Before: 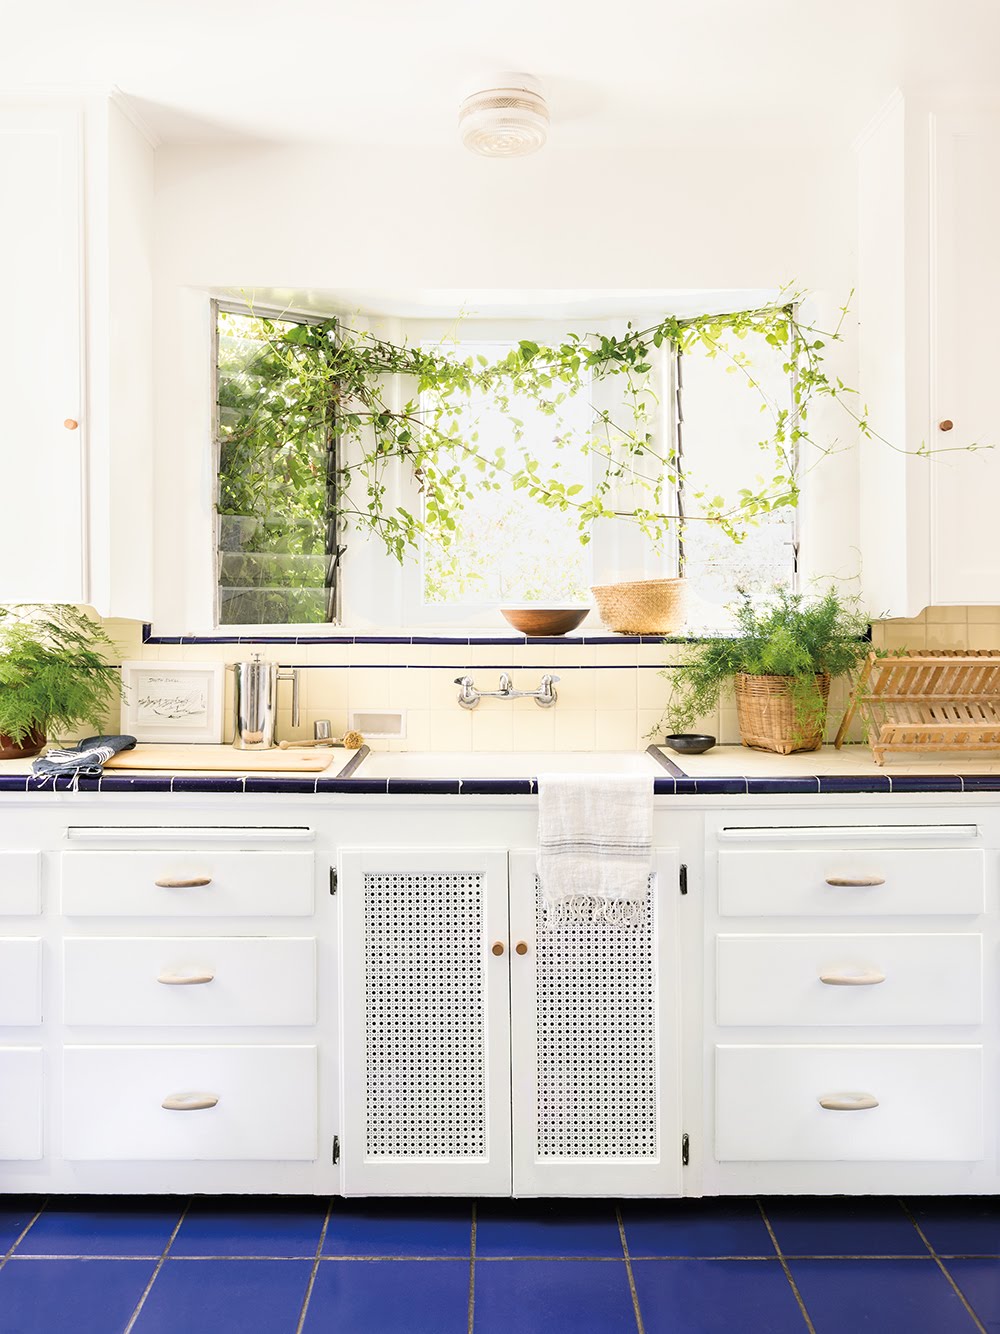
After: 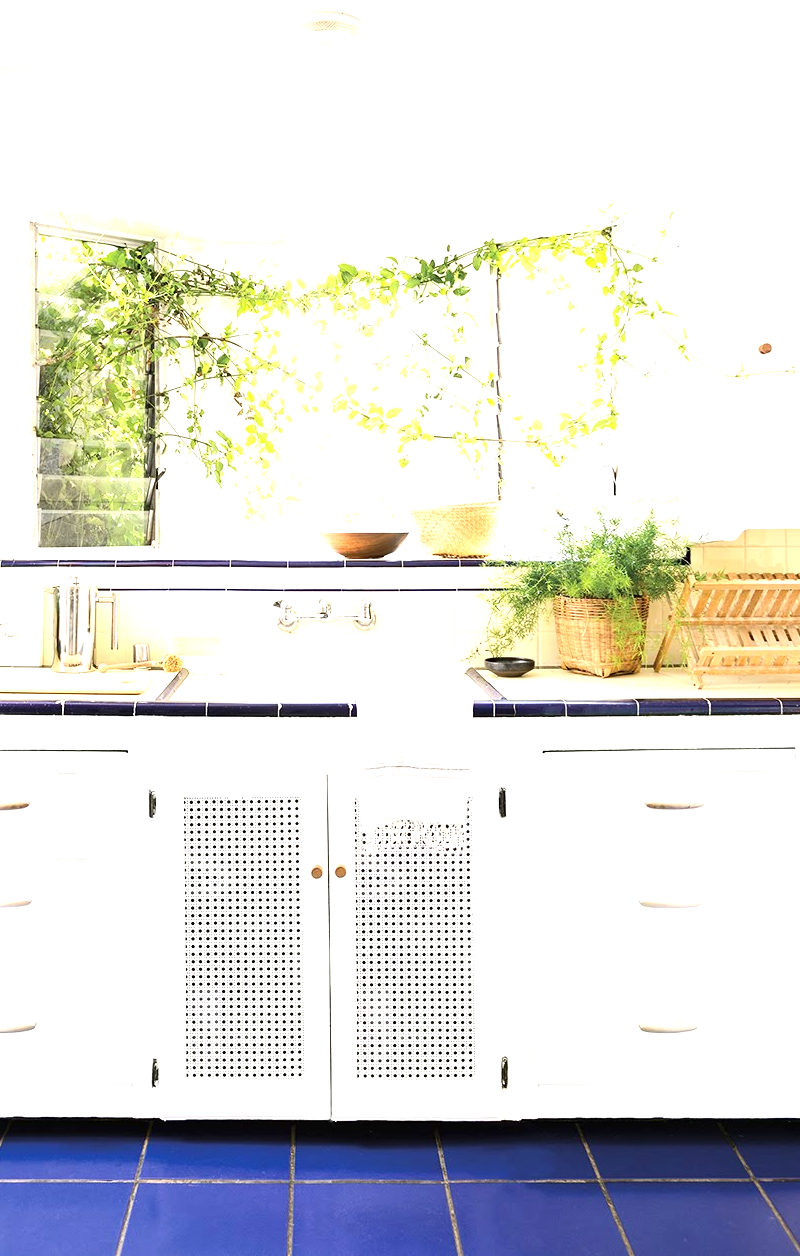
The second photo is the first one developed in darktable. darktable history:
crop and rotate: left 18.162%, top 5.824%, right 1.757%
contrast brightness saturation: contrast 0.142
exposure: black level correction 0, exposure 0.928 EV, compensate highlight preservation false
